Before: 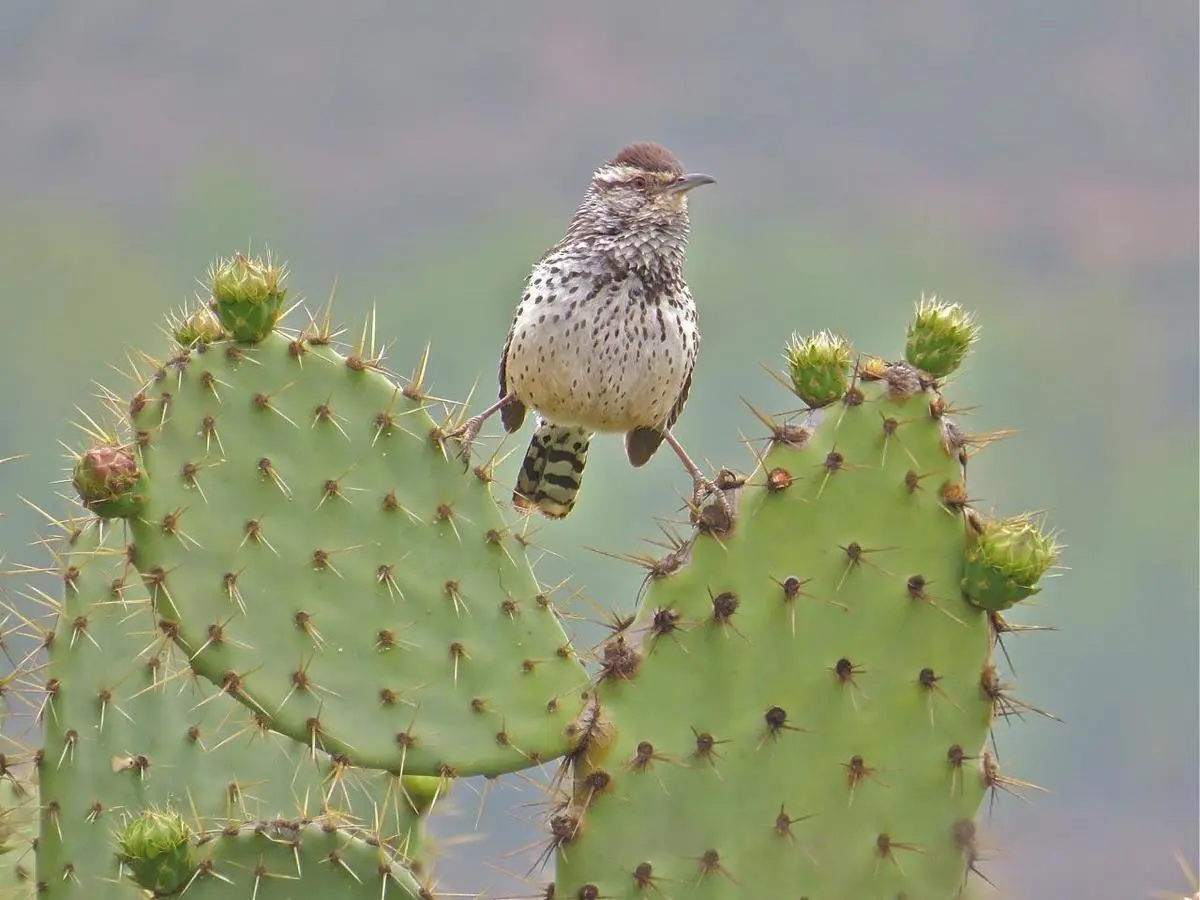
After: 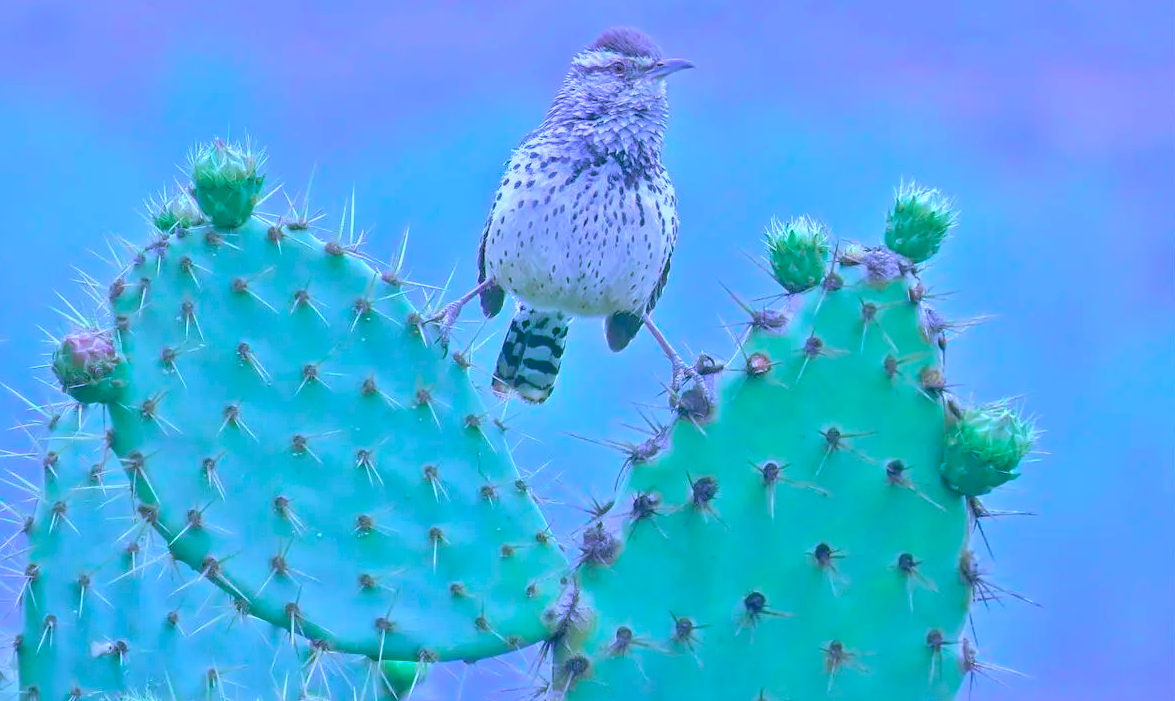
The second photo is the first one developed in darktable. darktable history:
contrast brightness saturation: brightness 0.13
crop and rotate: left 1.814%, top 12.818%, right 0.25%, bottom 9.225%
color calibration: output R [0.948, 0.091, -0.04, 0], output G [-0.3, 1.384, -0.085, 0], output B [-0.108, 0.061, 1.08, 0], illuminant as shot in camera, x 0.484, y 0.43, temperature 2405.29 K
color balance: lift [1.005, 0.99, 1.007, 1.01], gamma [1, 0.979, 1.011, 1.021], gain [0.923, 1.098, 1.025, 0.902], input saturation 90.45%, contrast 7.73%, output saturation 105.91%
